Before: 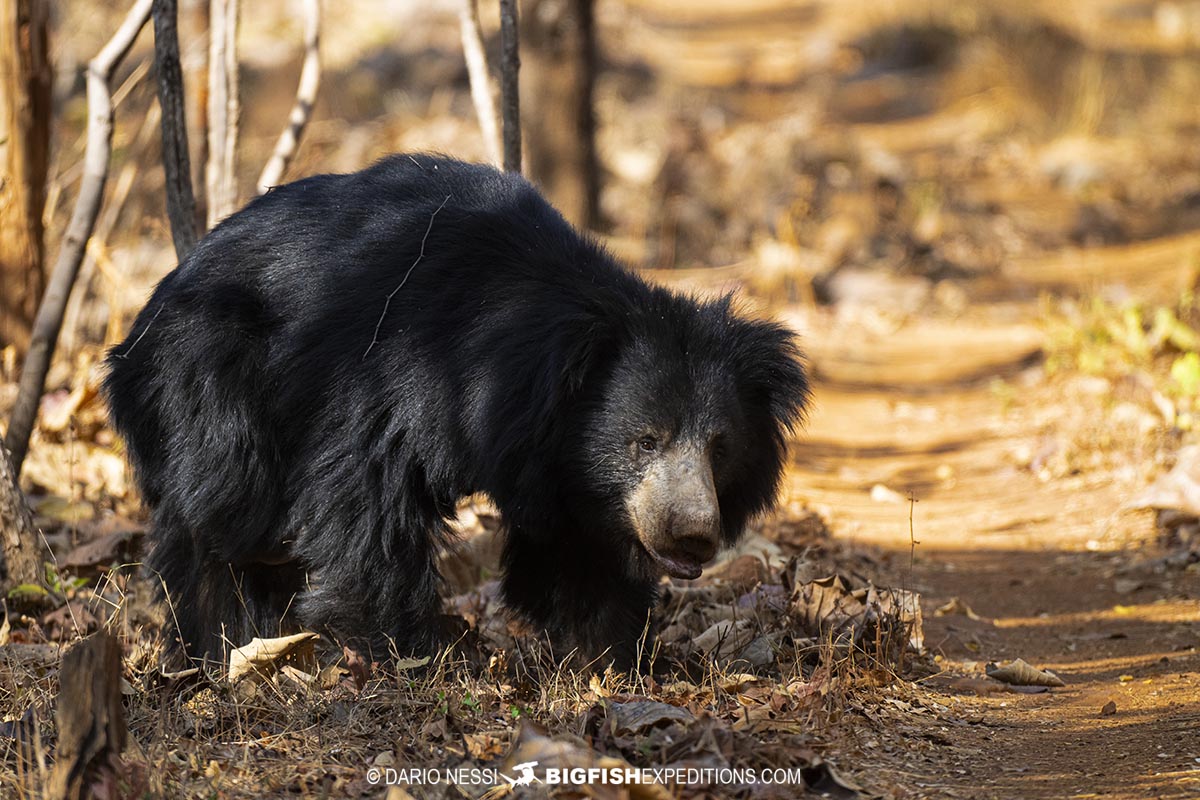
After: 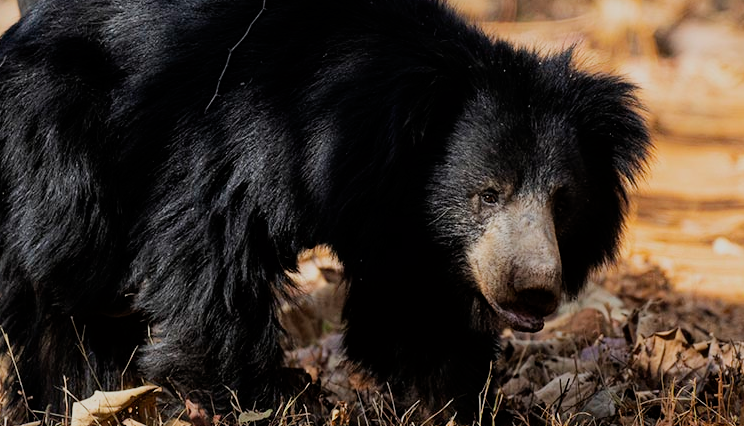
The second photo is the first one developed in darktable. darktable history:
crop: left 13.237%, top 30.98%, right 24.741%, bottom 15.686%
filmic rgb: black relative exposure -7.65 EV, white relative exposure 4.56 EV, threshold 3 EV, hardness 3.61, enable highlight reconstruction true
